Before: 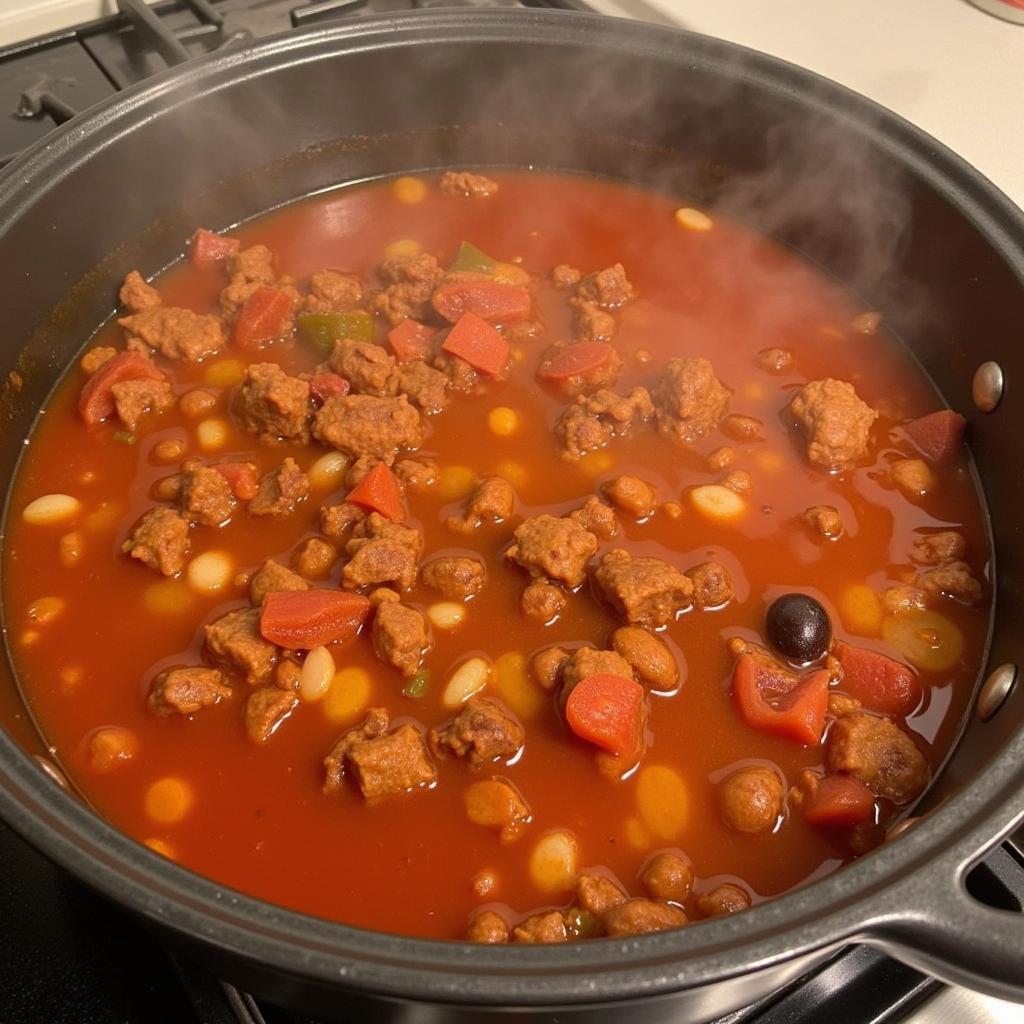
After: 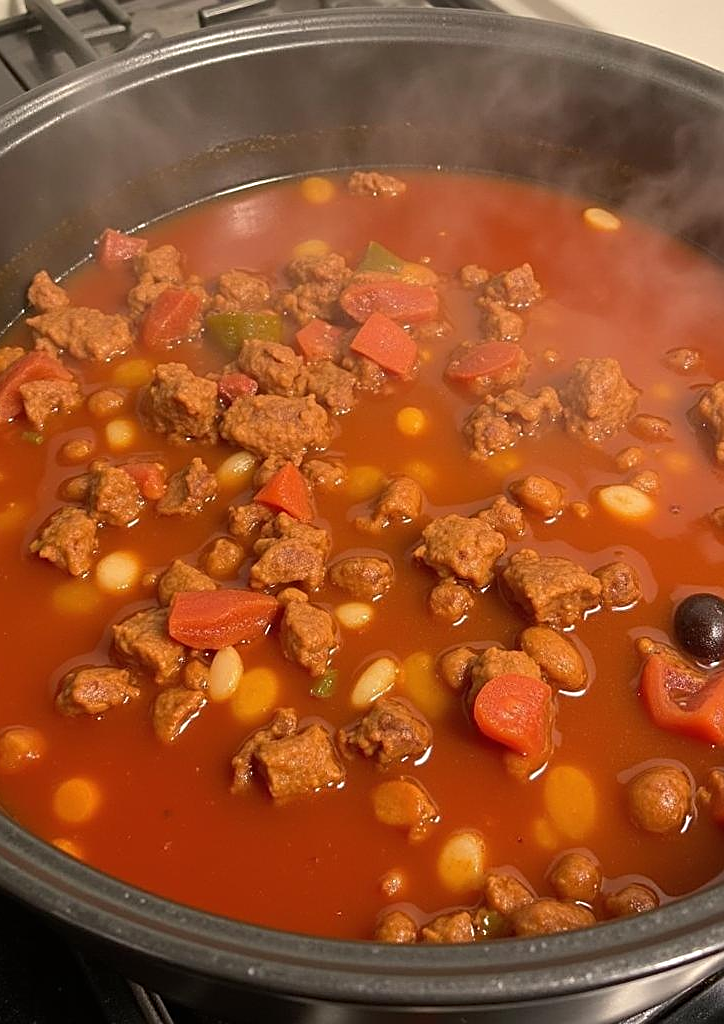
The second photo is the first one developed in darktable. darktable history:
crop and rotate: left 9.061%, right 20.142%
sharpen: amount 0.6
